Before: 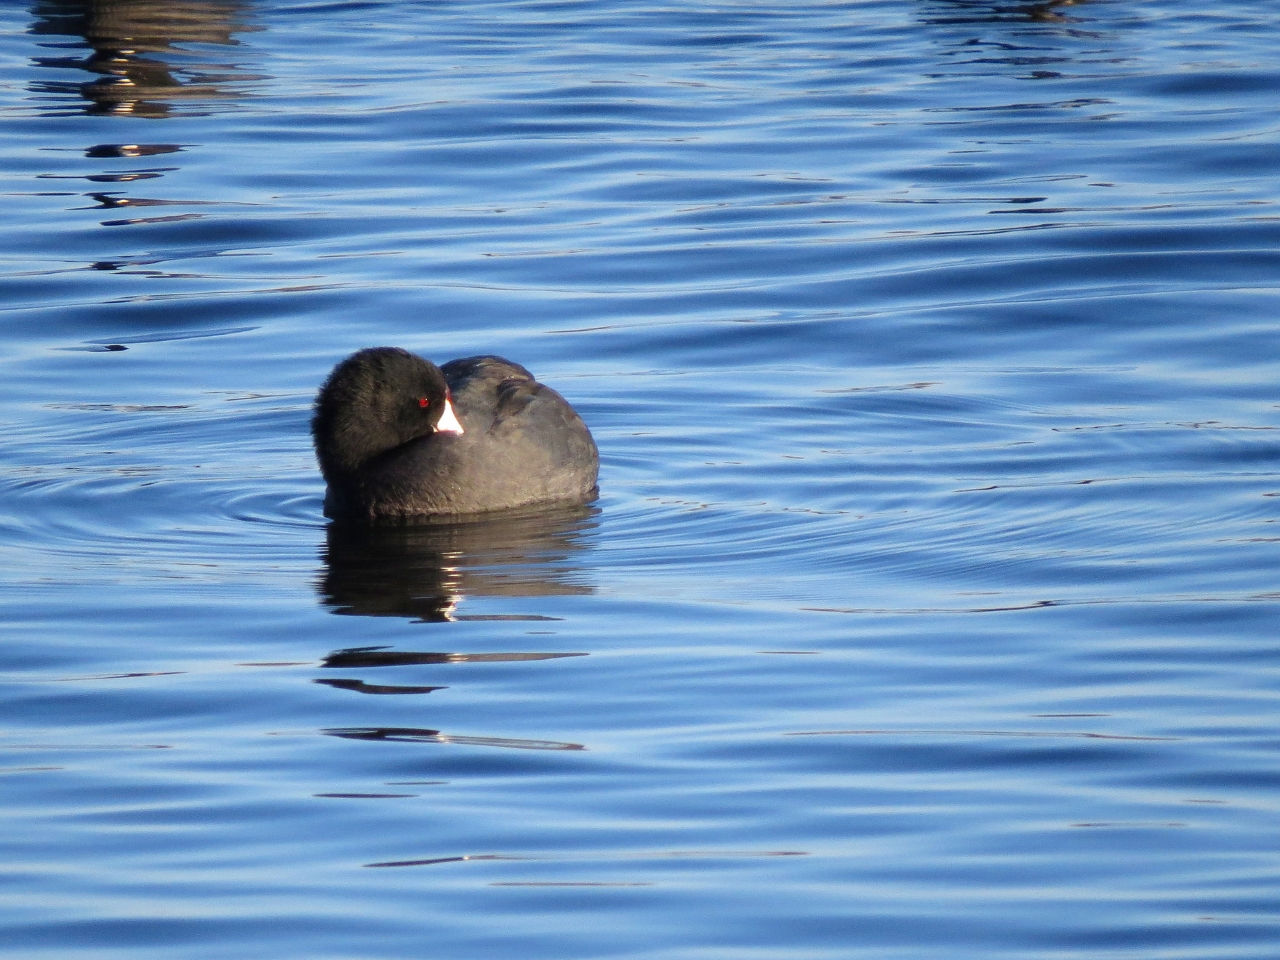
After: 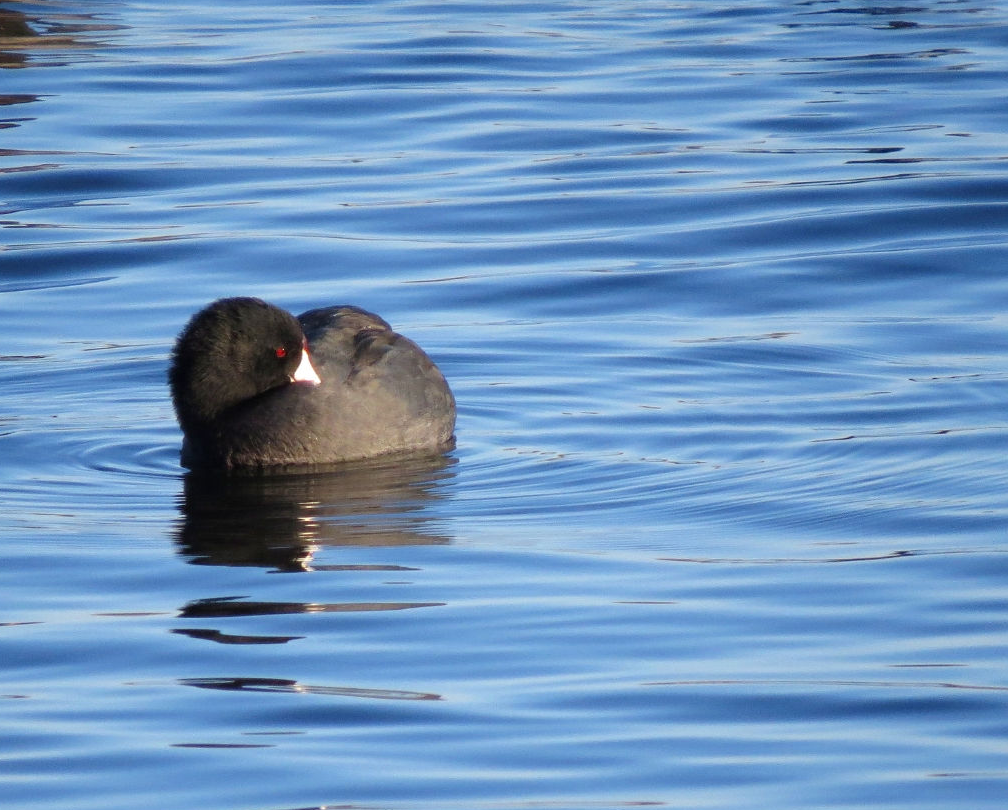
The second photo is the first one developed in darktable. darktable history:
tone equalizer: edges refinement/feathering 500, mask exposure compensation -1.57 EV, preserve details no
crop: left 11.235%, top 5.228%, right 9.558%, bottom 10.312%
